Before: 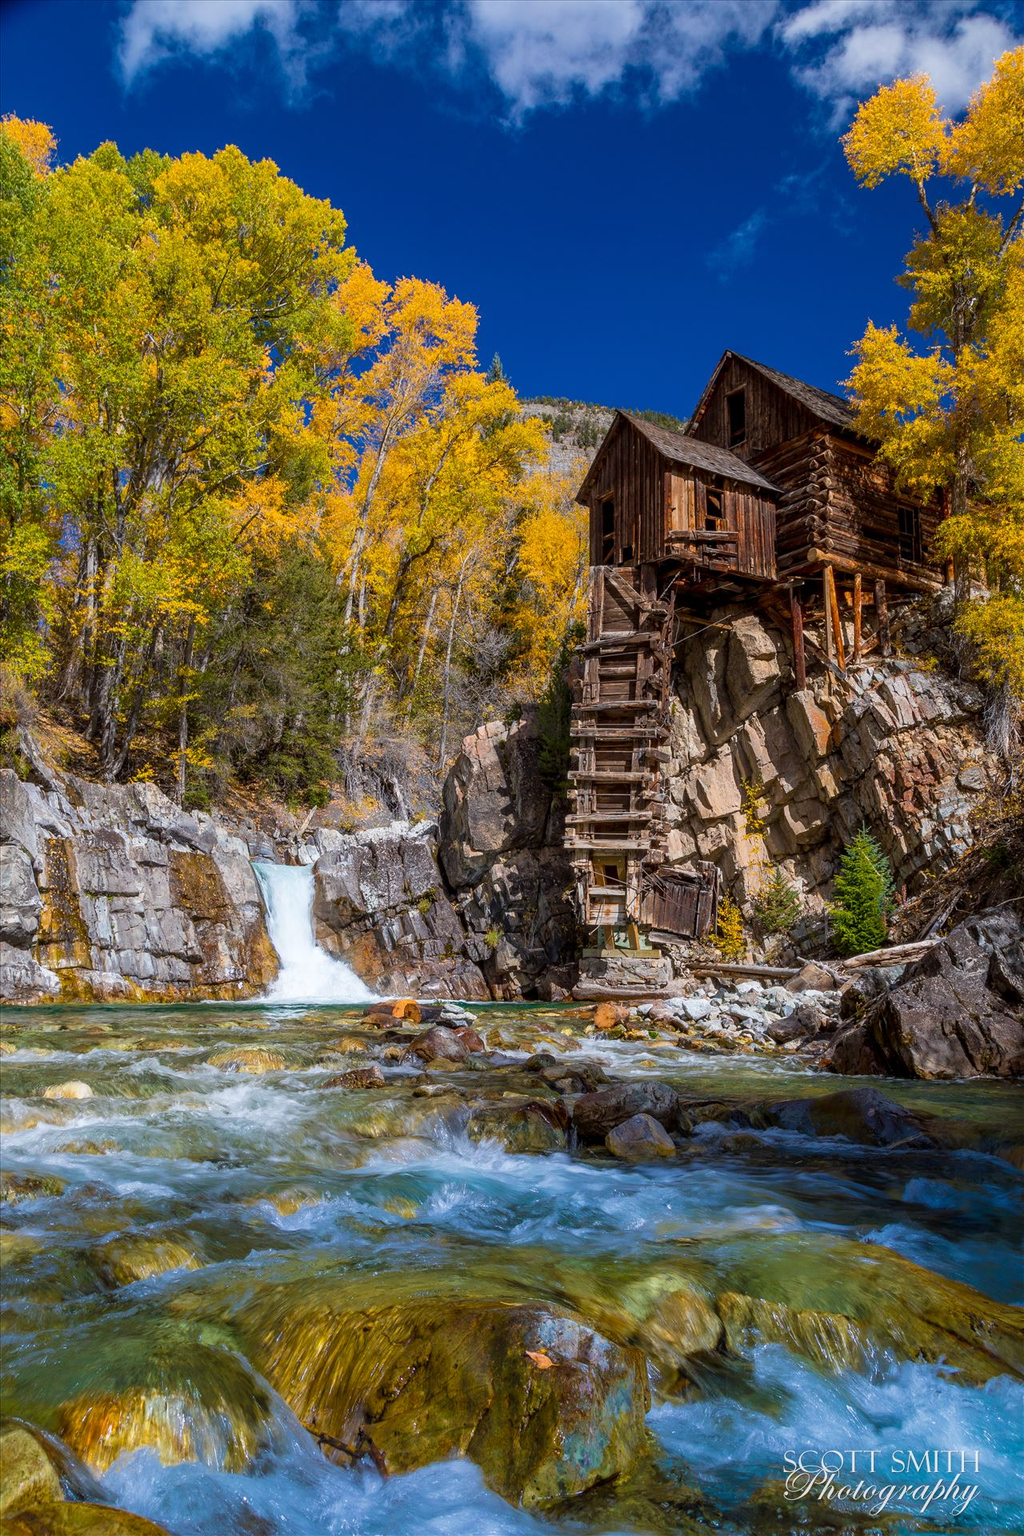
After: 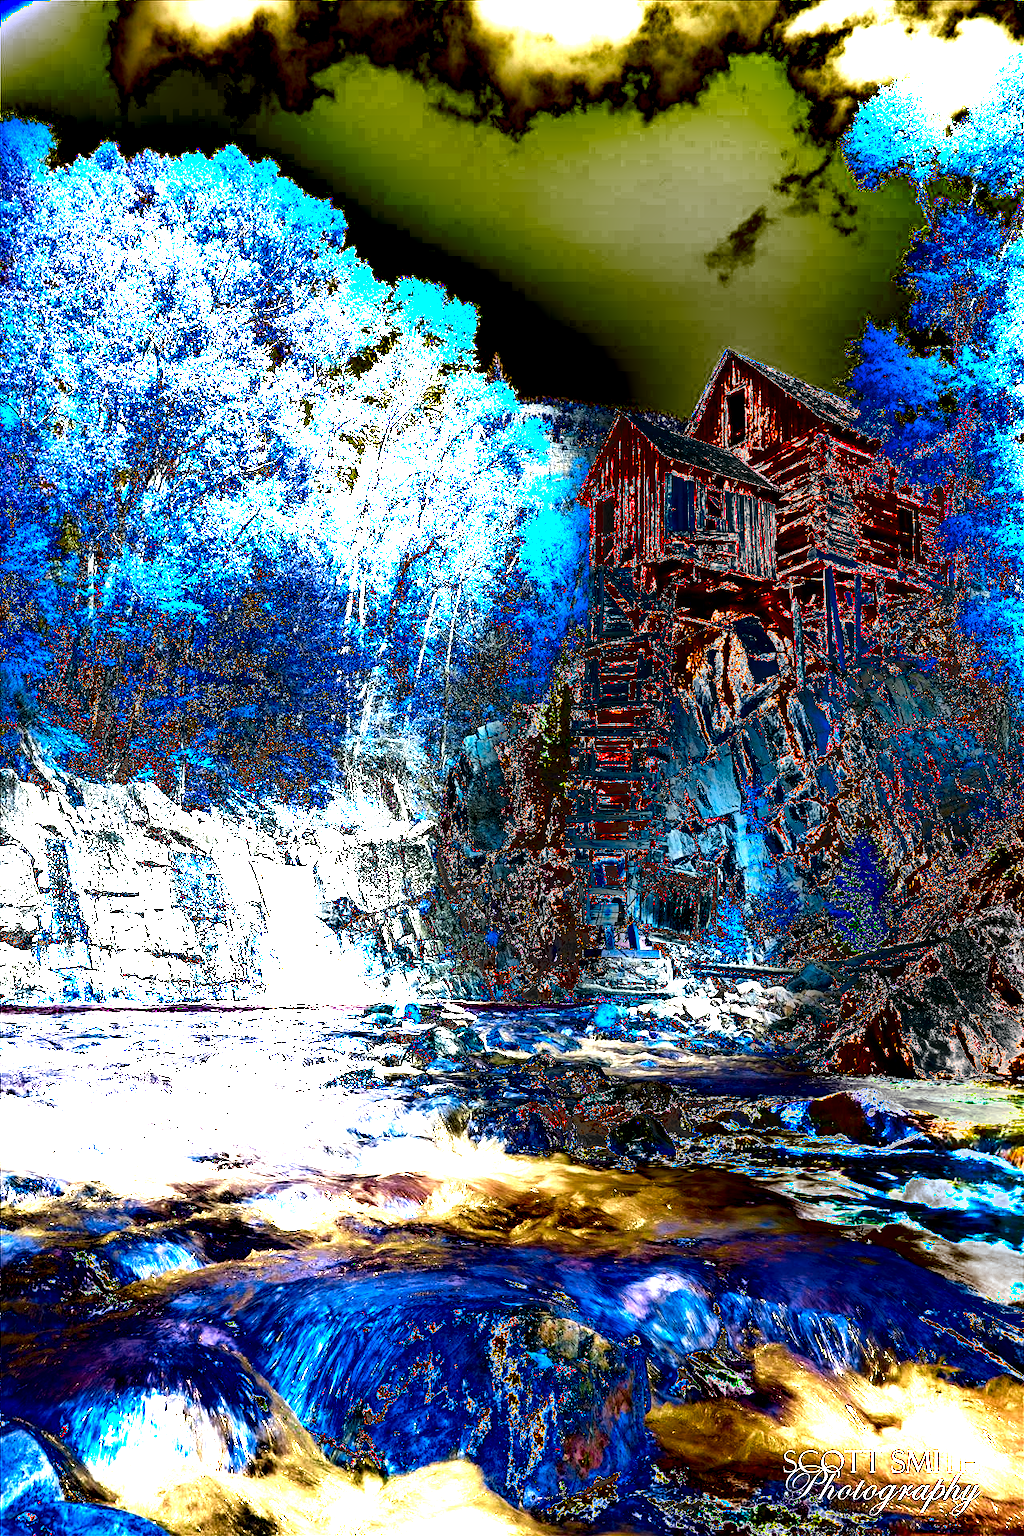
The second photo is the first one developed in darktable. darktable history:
shadows and highlights: shadows 82.44, white point adjustment -9.26, highlights -61.23, soften with gaussian
exposure: black level correction 0, exposure 3.986 EV, compensate exposure bias true, compensate highlight preservation false
